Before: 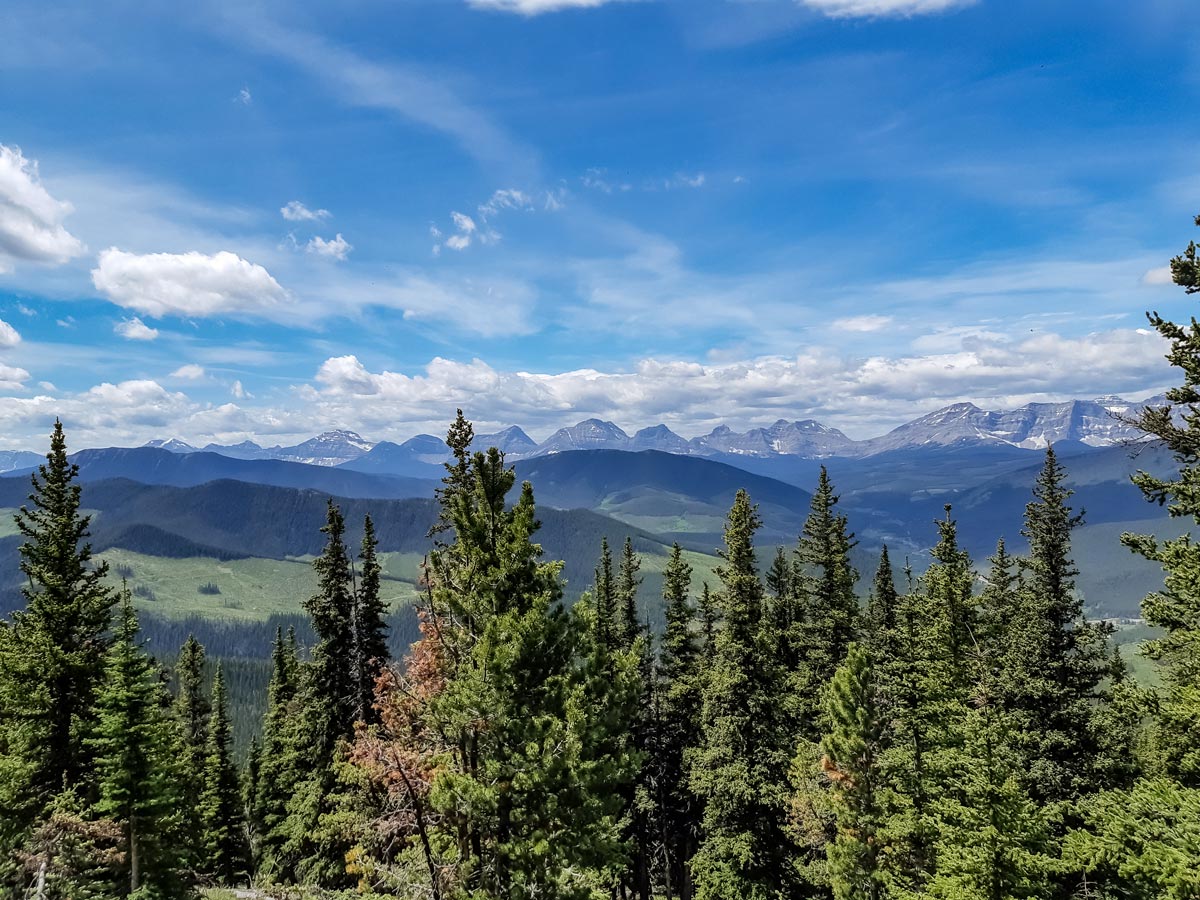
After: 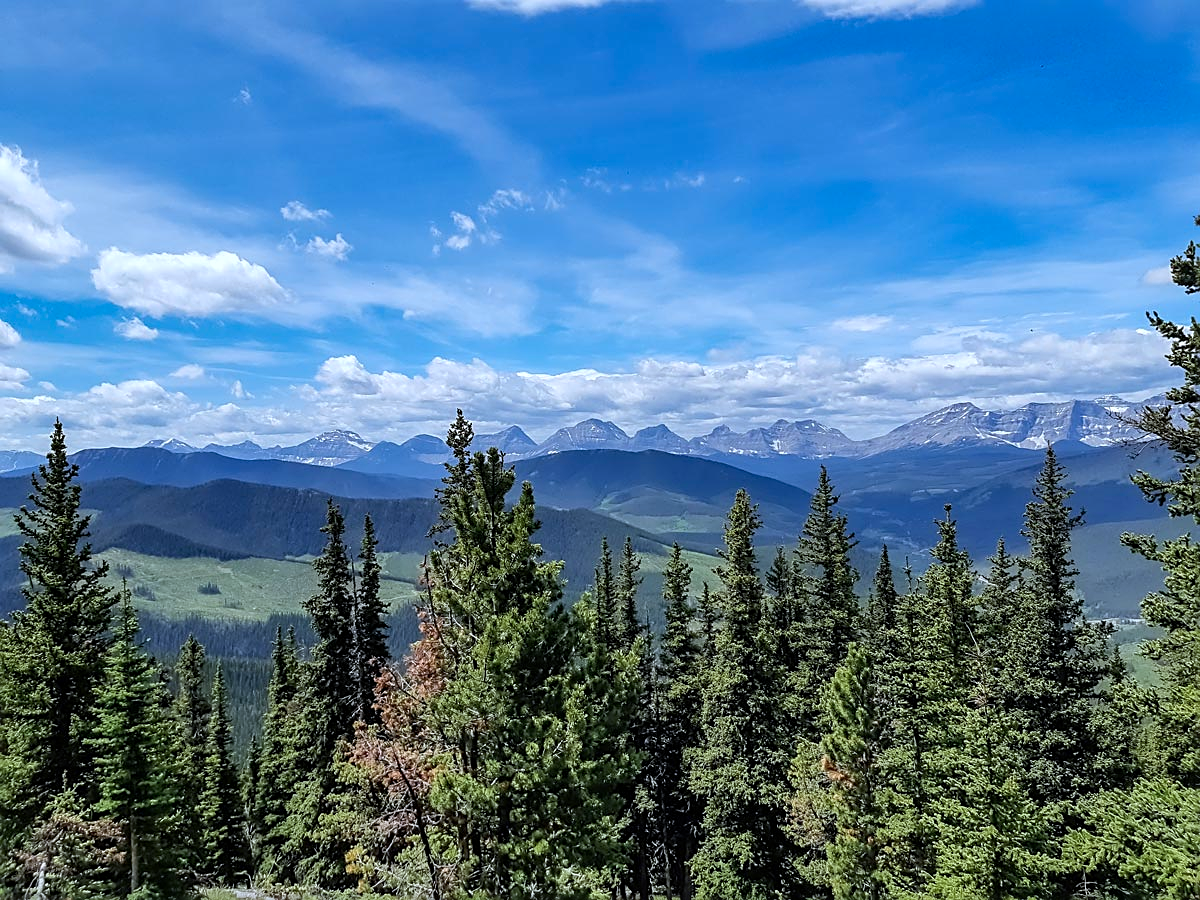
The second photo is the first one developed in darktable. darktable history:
sharpen: on, module defaults
color calibration: x 0.37, y 0.382, temperature 4308.29 K
